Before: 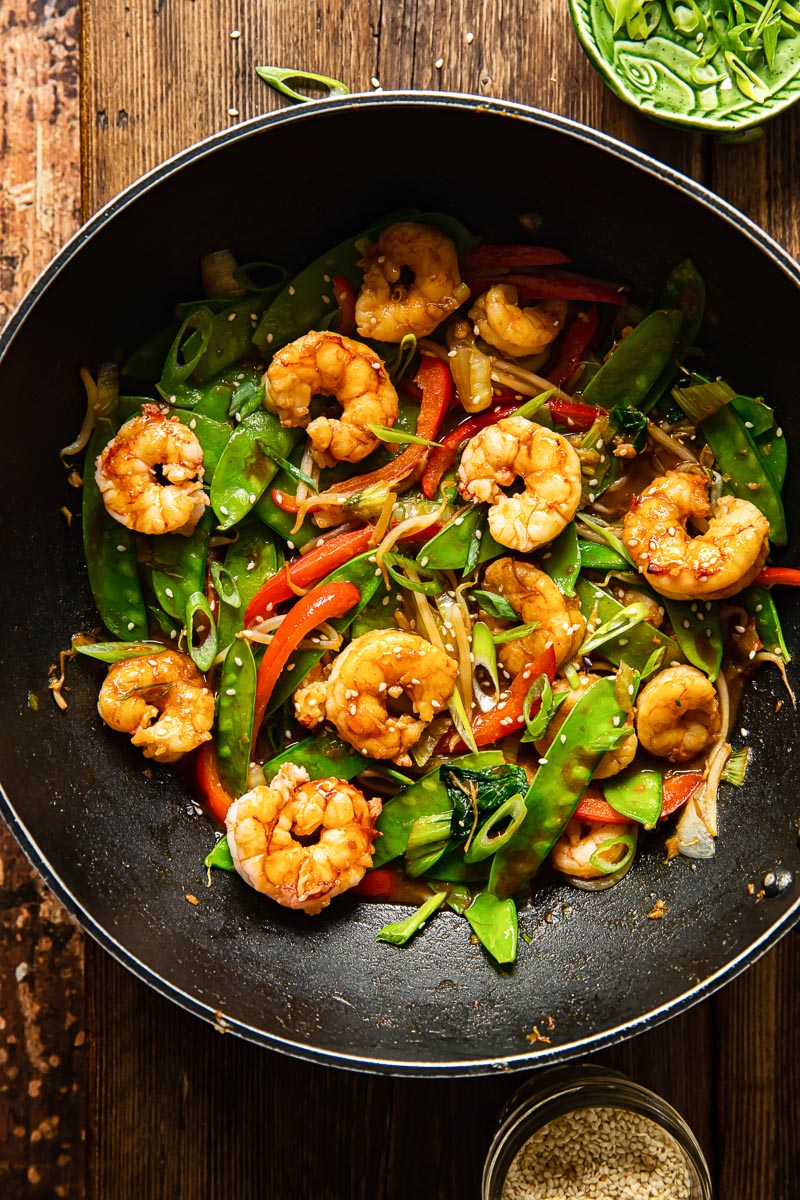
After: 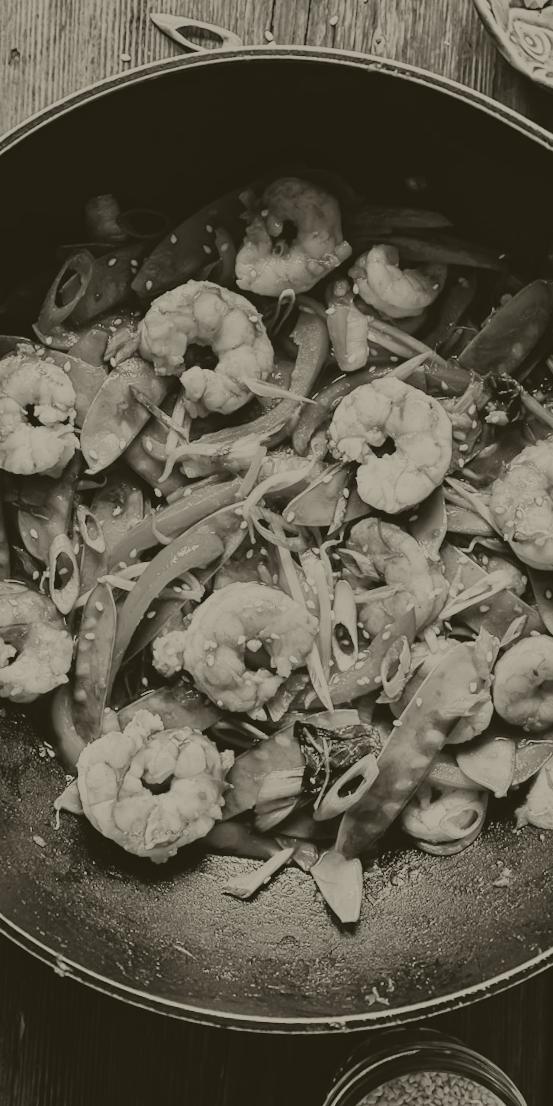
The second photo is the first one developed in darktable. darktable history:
crop and rotate: angle -3.27°, left 14.277%, top 0.028%, right 10.766%, bottom 0.028%
base curve: curves: ch0 [(0, 0) (0.008, 0.007) (0.022, 0.029) (0.048, 0.089) (0.092, 0.197) (0.191, 0.399) (0.275, 0.534) (0.357, 0.65) (0.477, 0.78) (0.542, 0.833) (0.799, 0.973) (1, 1)], preserve colors none
color balance: contrast -0.5%
colorize: hue 41.44°, saturation 22%, source mix 60%, lightness 10.61%
color correction: saturation 0.8
